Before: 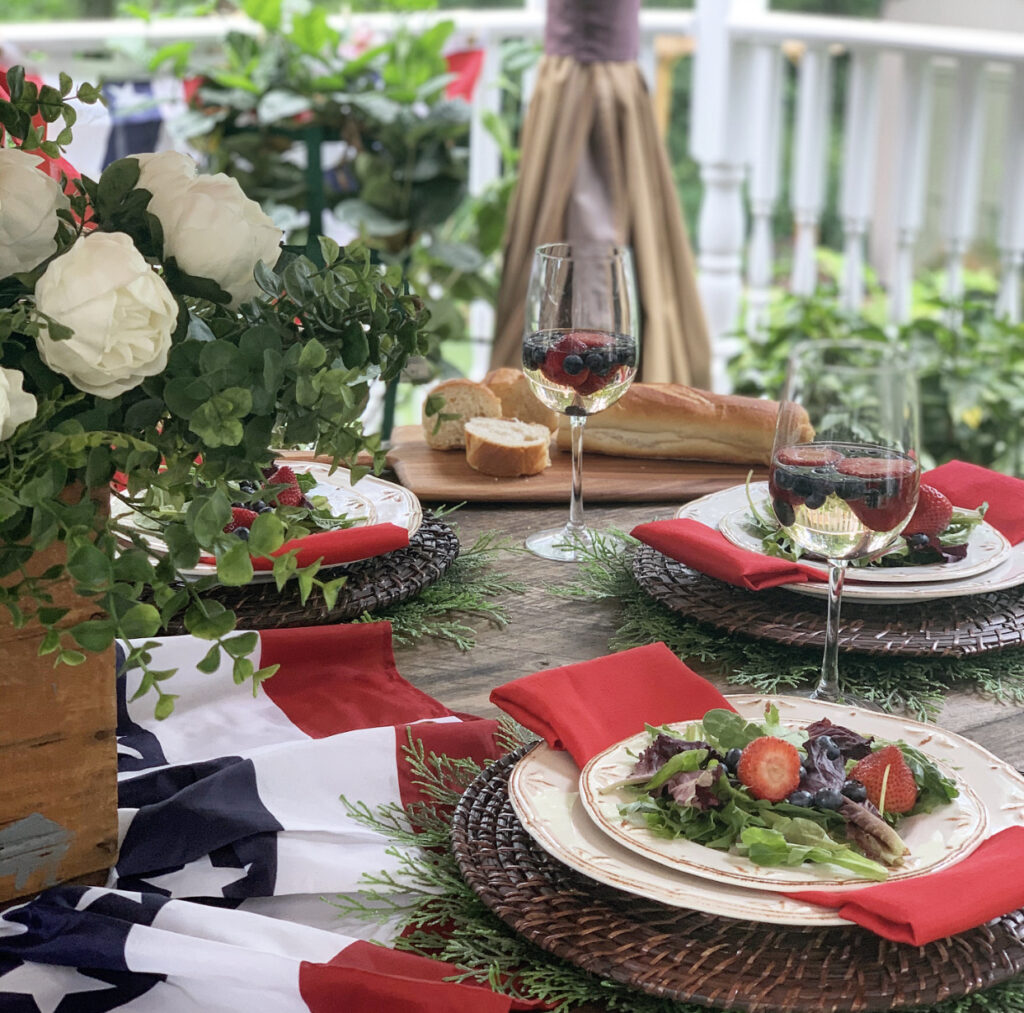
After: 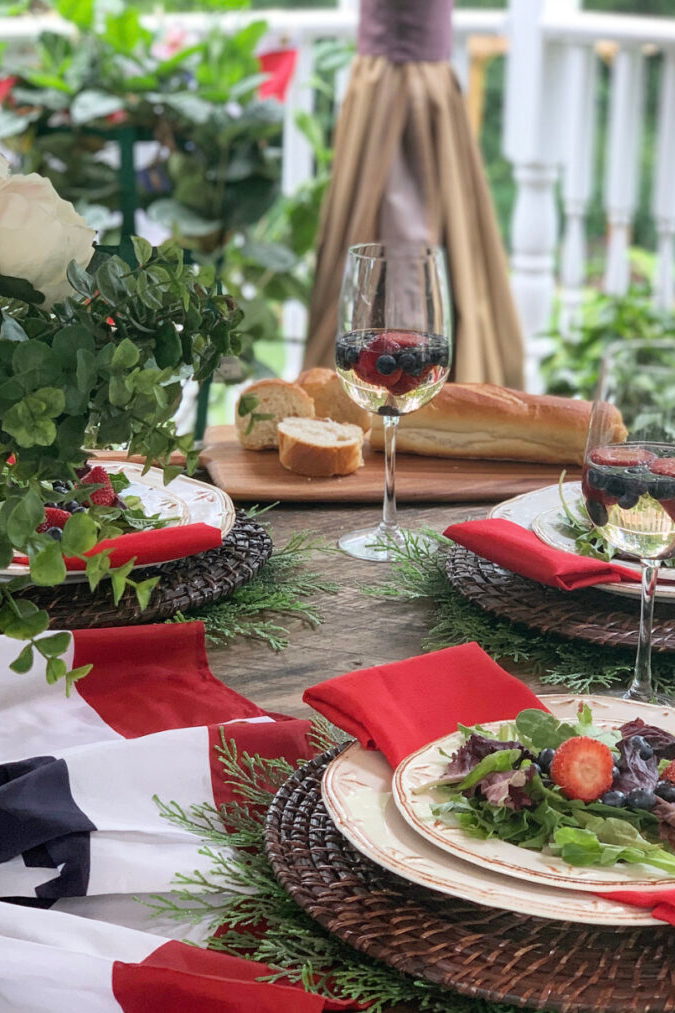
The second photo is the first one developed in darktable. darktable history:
crop and rotate: left 18.287%, right 15.706%
